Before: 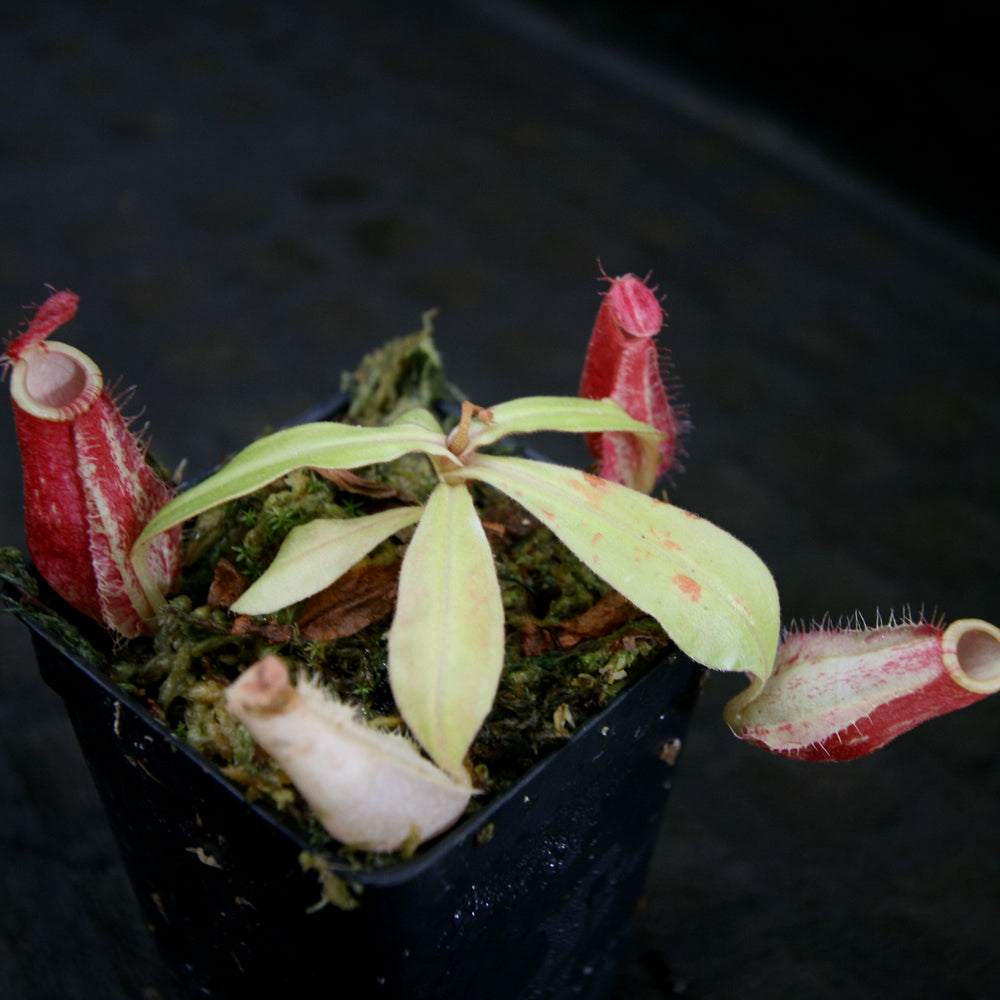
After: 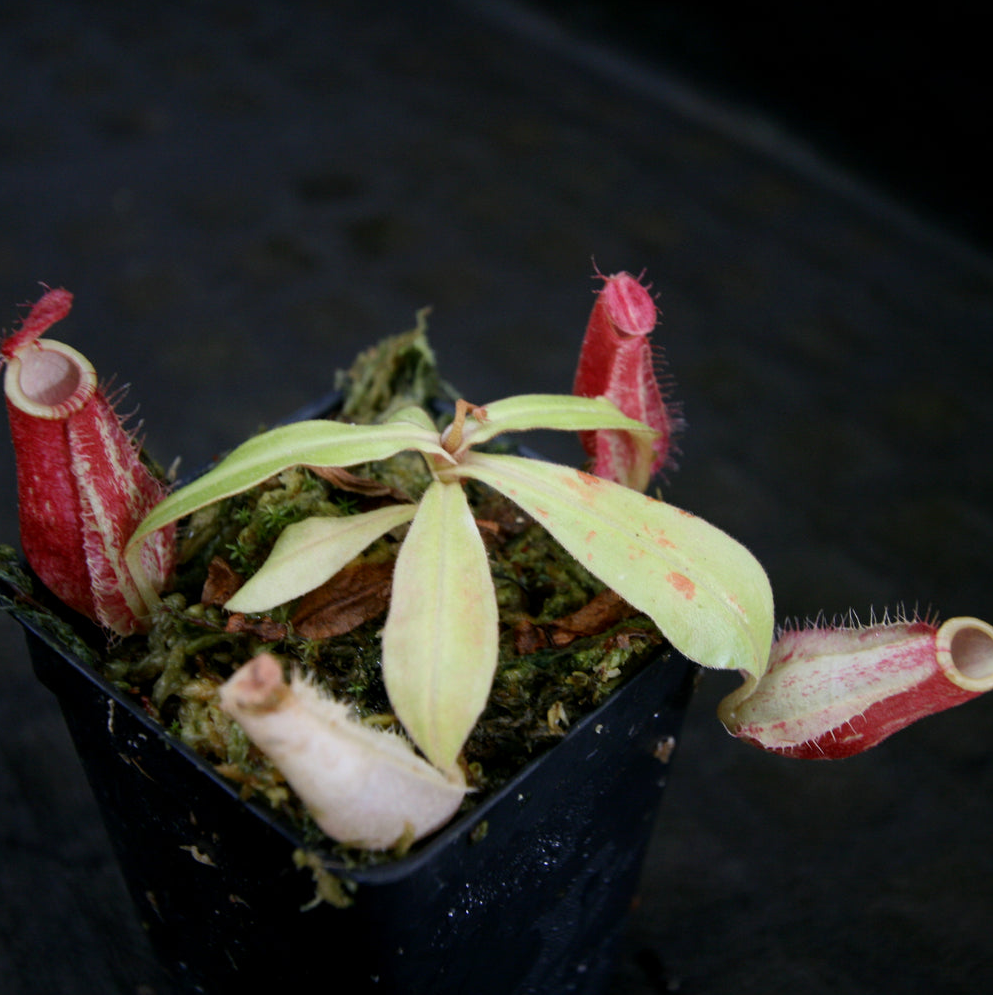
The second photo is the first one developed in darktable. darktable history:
crop and rotate: left 0.669%, top 0.248%, bottom 0.237%
